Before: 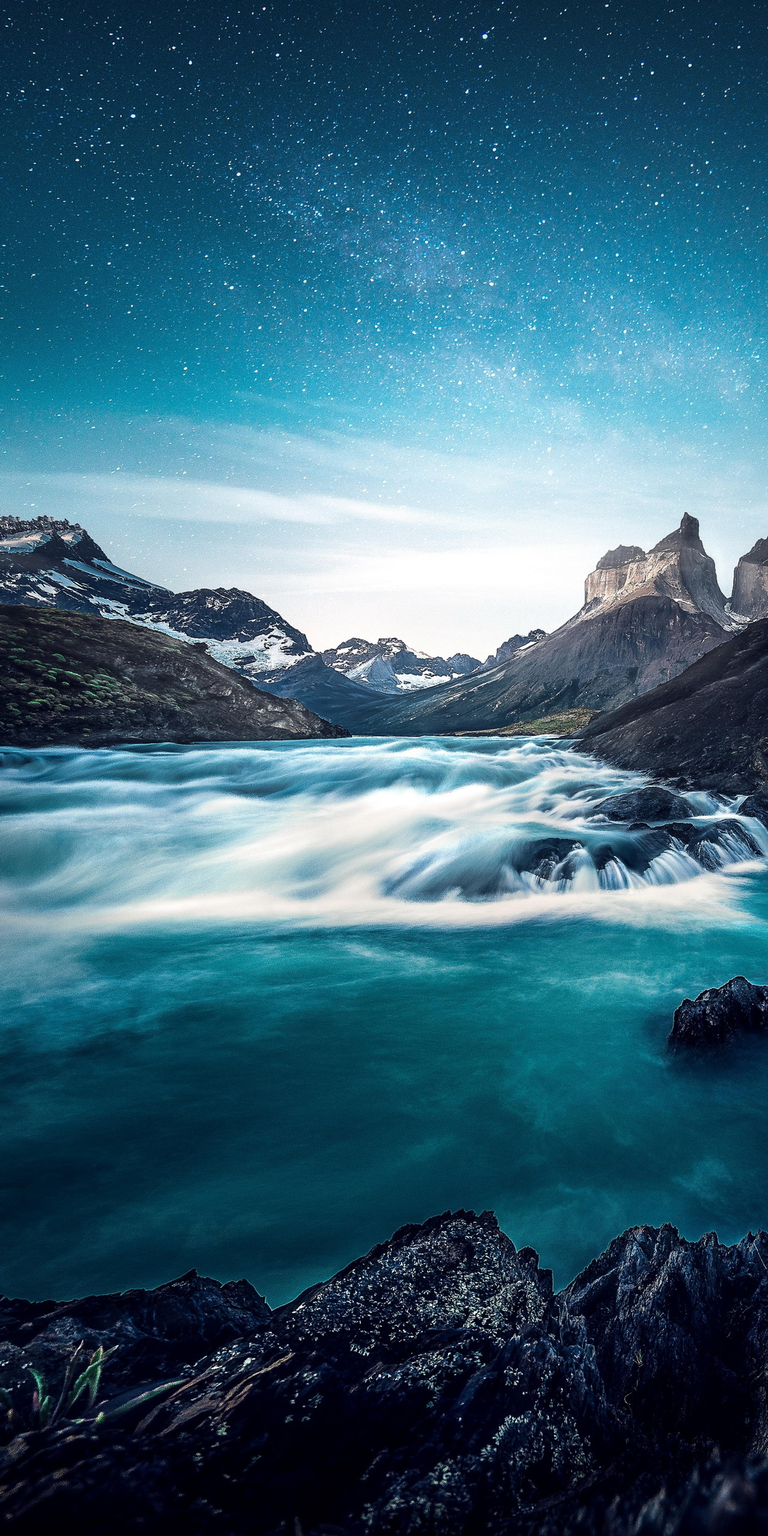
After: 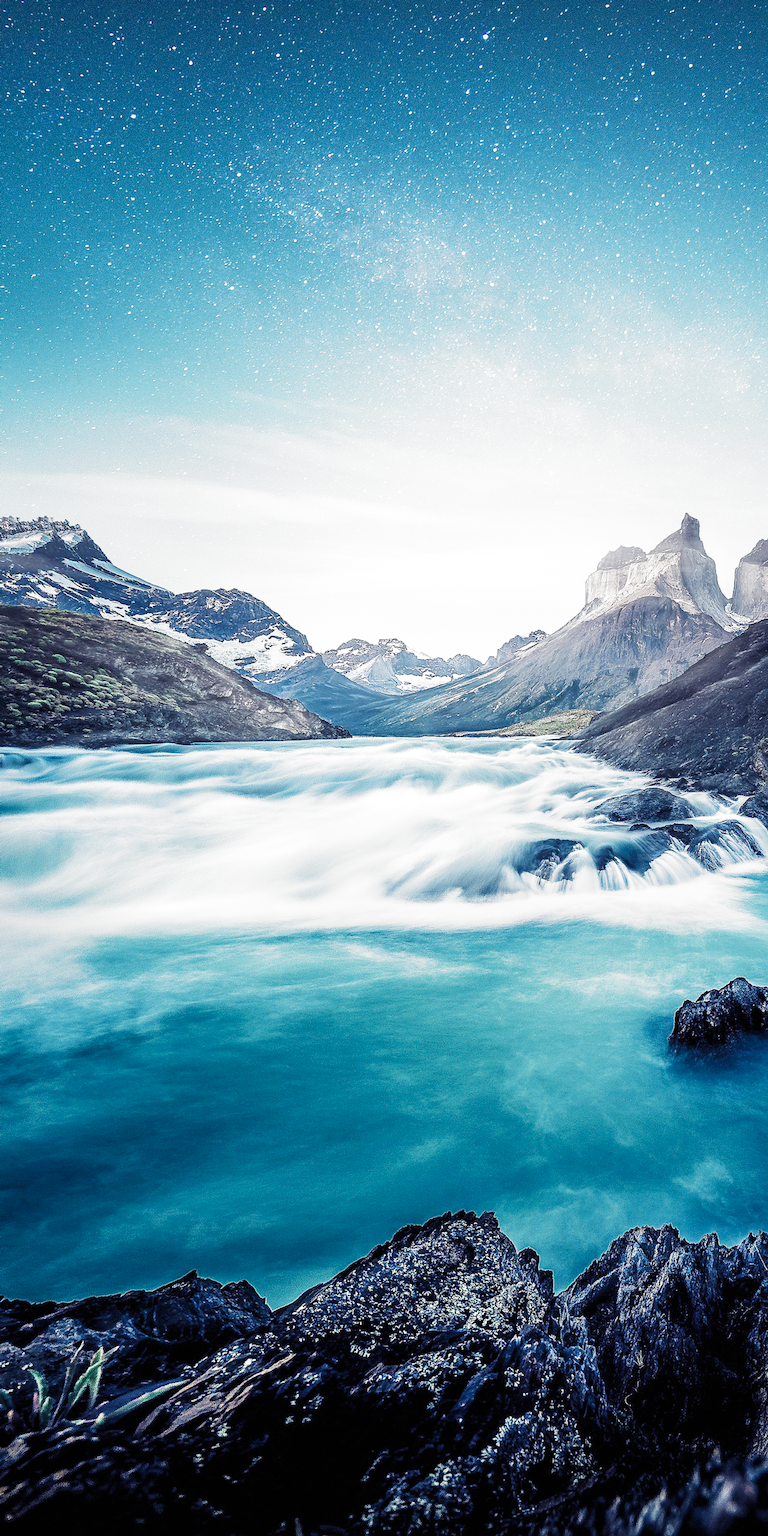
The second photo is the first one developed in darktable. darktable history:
crop: bottom 0.055%
exposure: black level correction 0, exposure 2.112 EV, compensate exposure bias true, compensate highlight preservation false
filmic rgb: black relative exposure -7.65 EV, white relative exposure 4.56 EV, hardness 3.61, contrast 1.061, preserve chrominance no, color science v5 (2021), contrast in shadows safe, contrast in highlights safe
